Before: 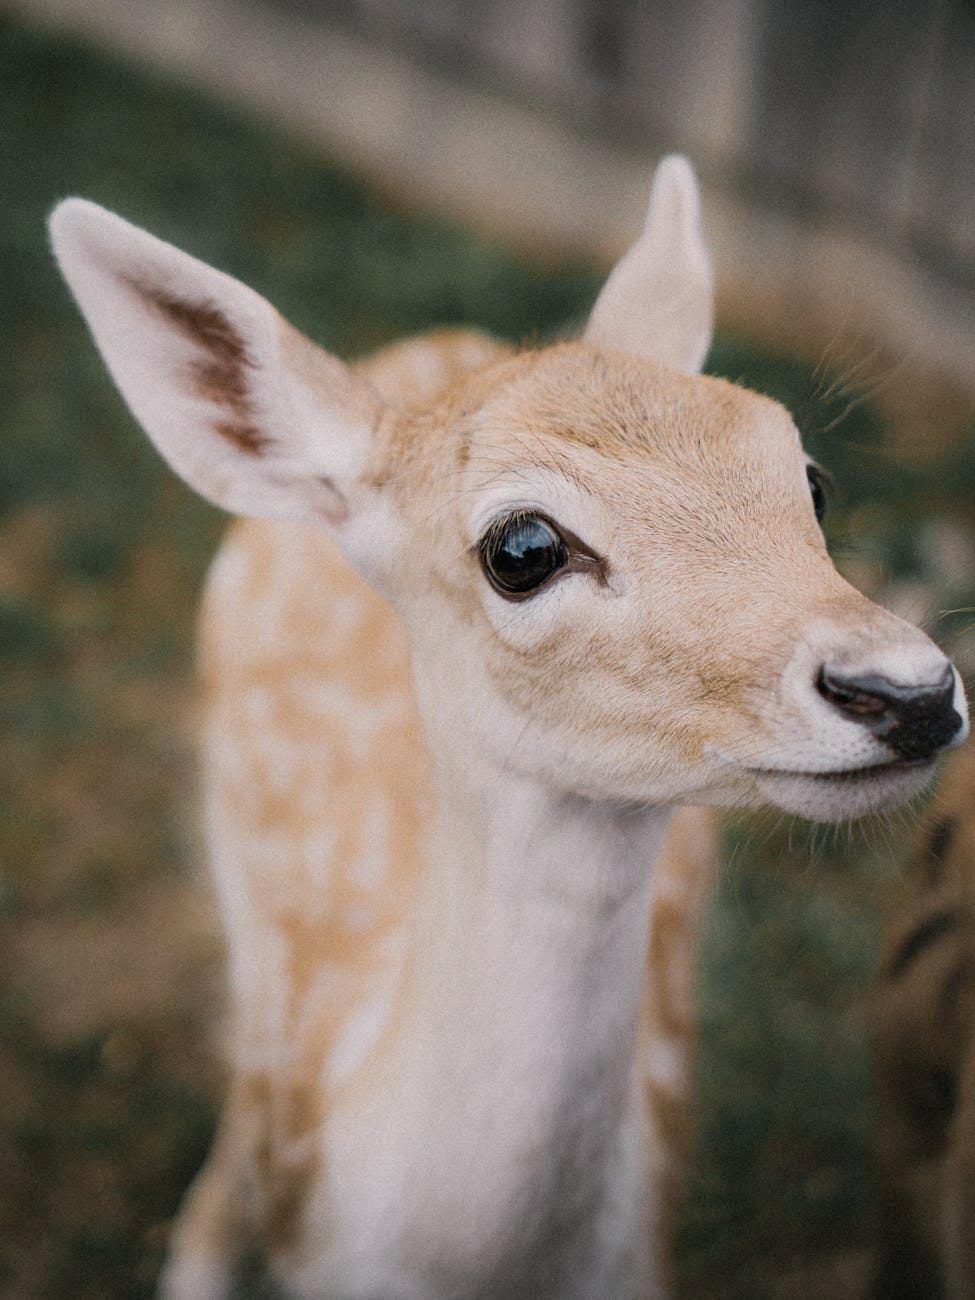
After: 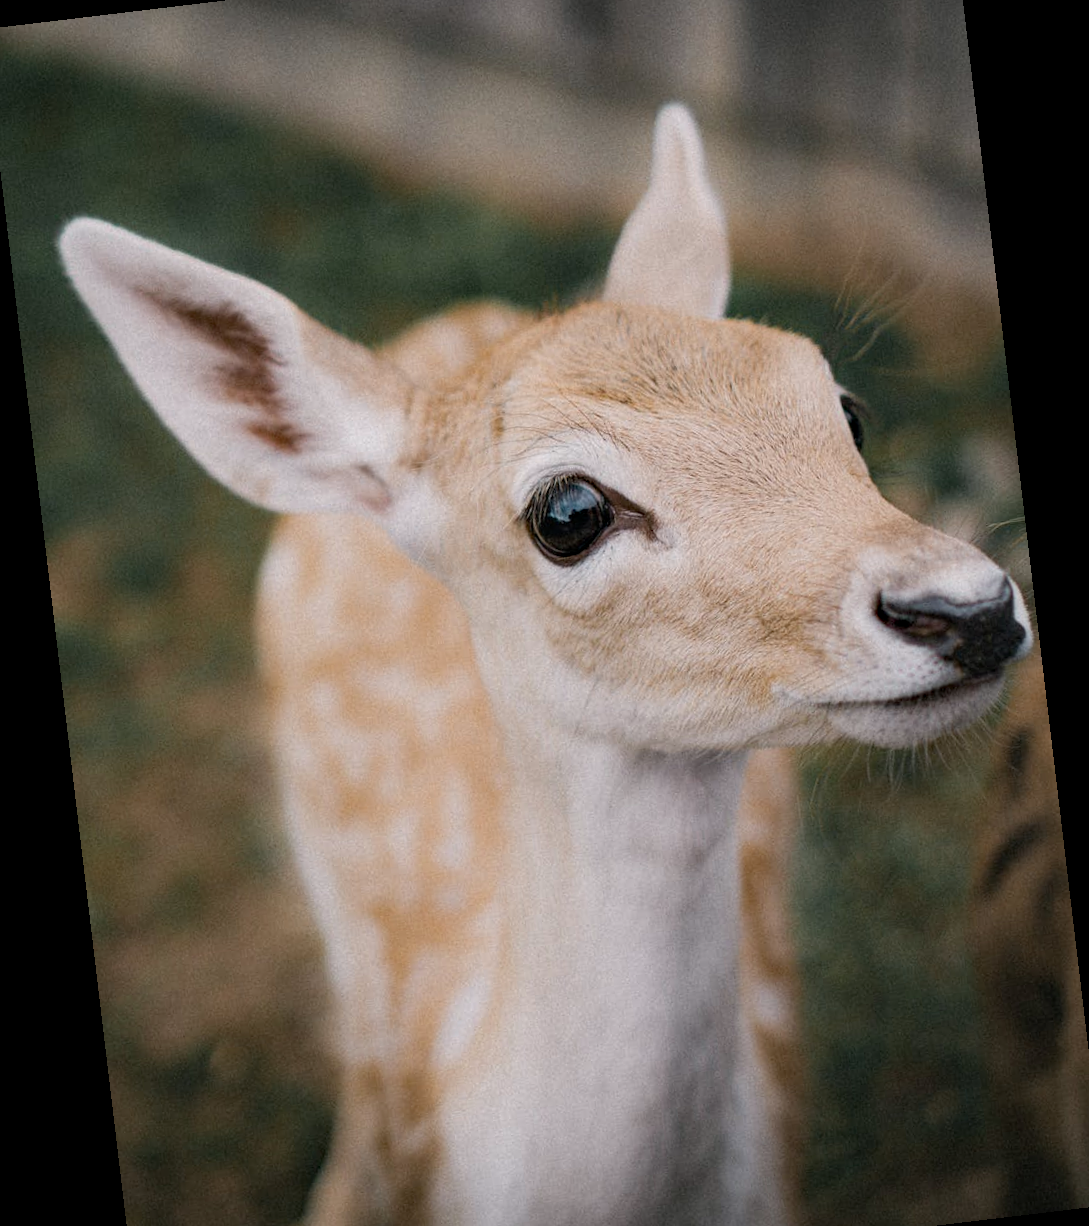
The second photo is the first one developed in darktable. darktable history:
crop: left 1.507%, top 6.147%, right 1.379%, bottom 6.637%
rotate and perspective: rotation -6.83°, automatic cropping off
contrast brightness saturation: saturation -0.05
haze removal: compatibility mode true, adaptive false
